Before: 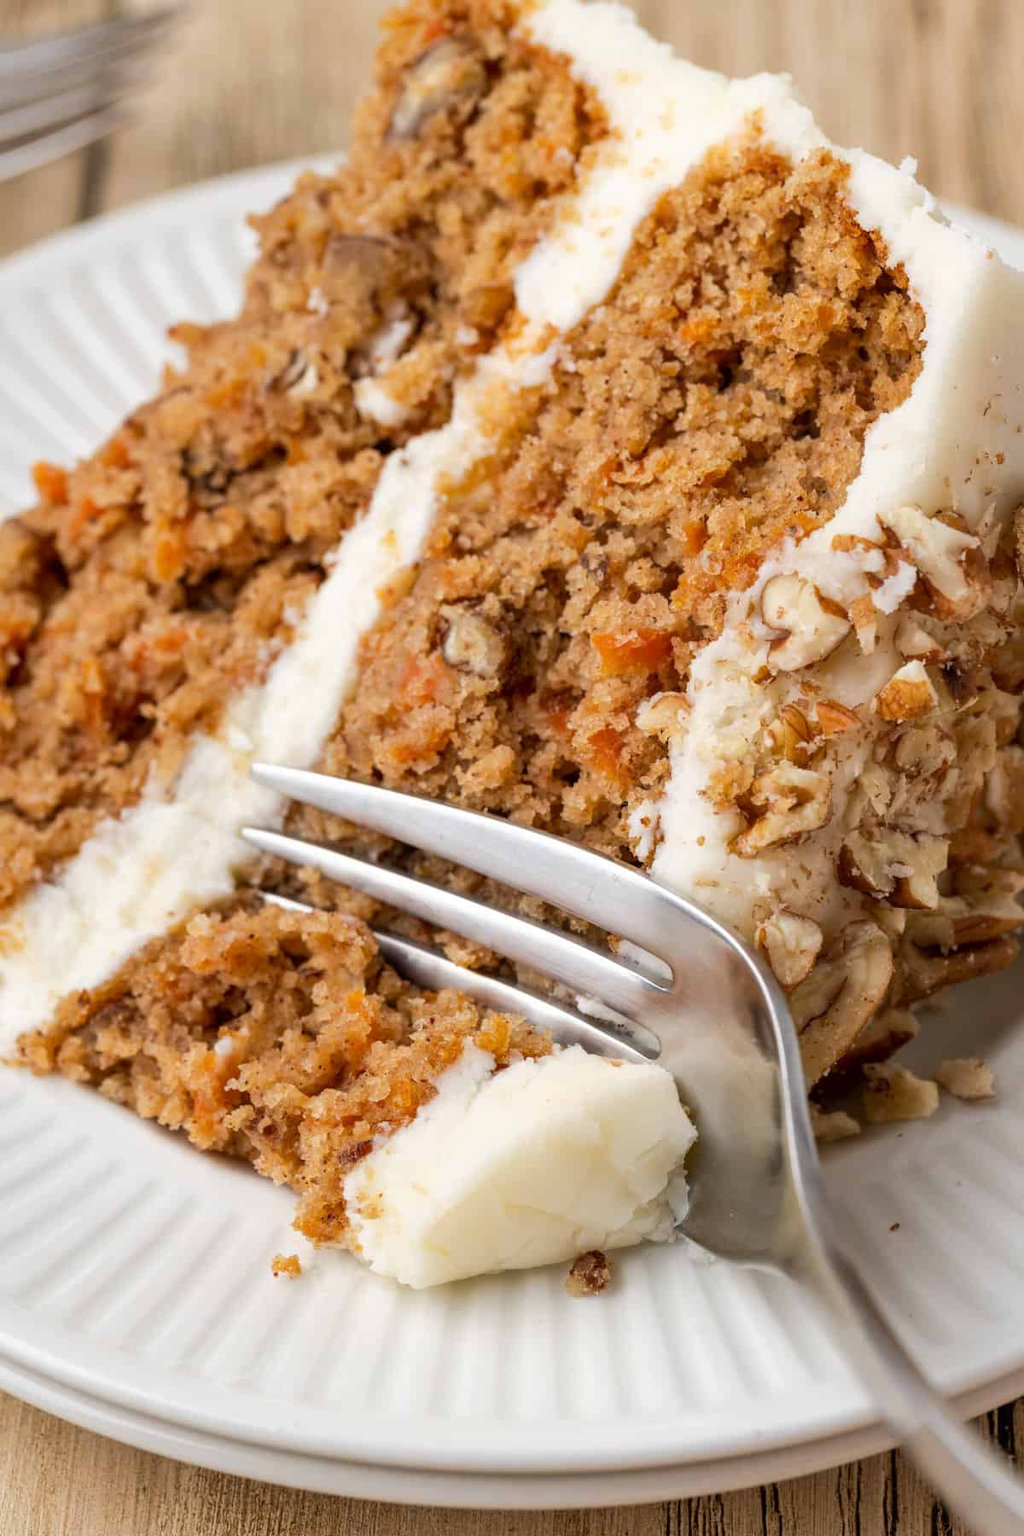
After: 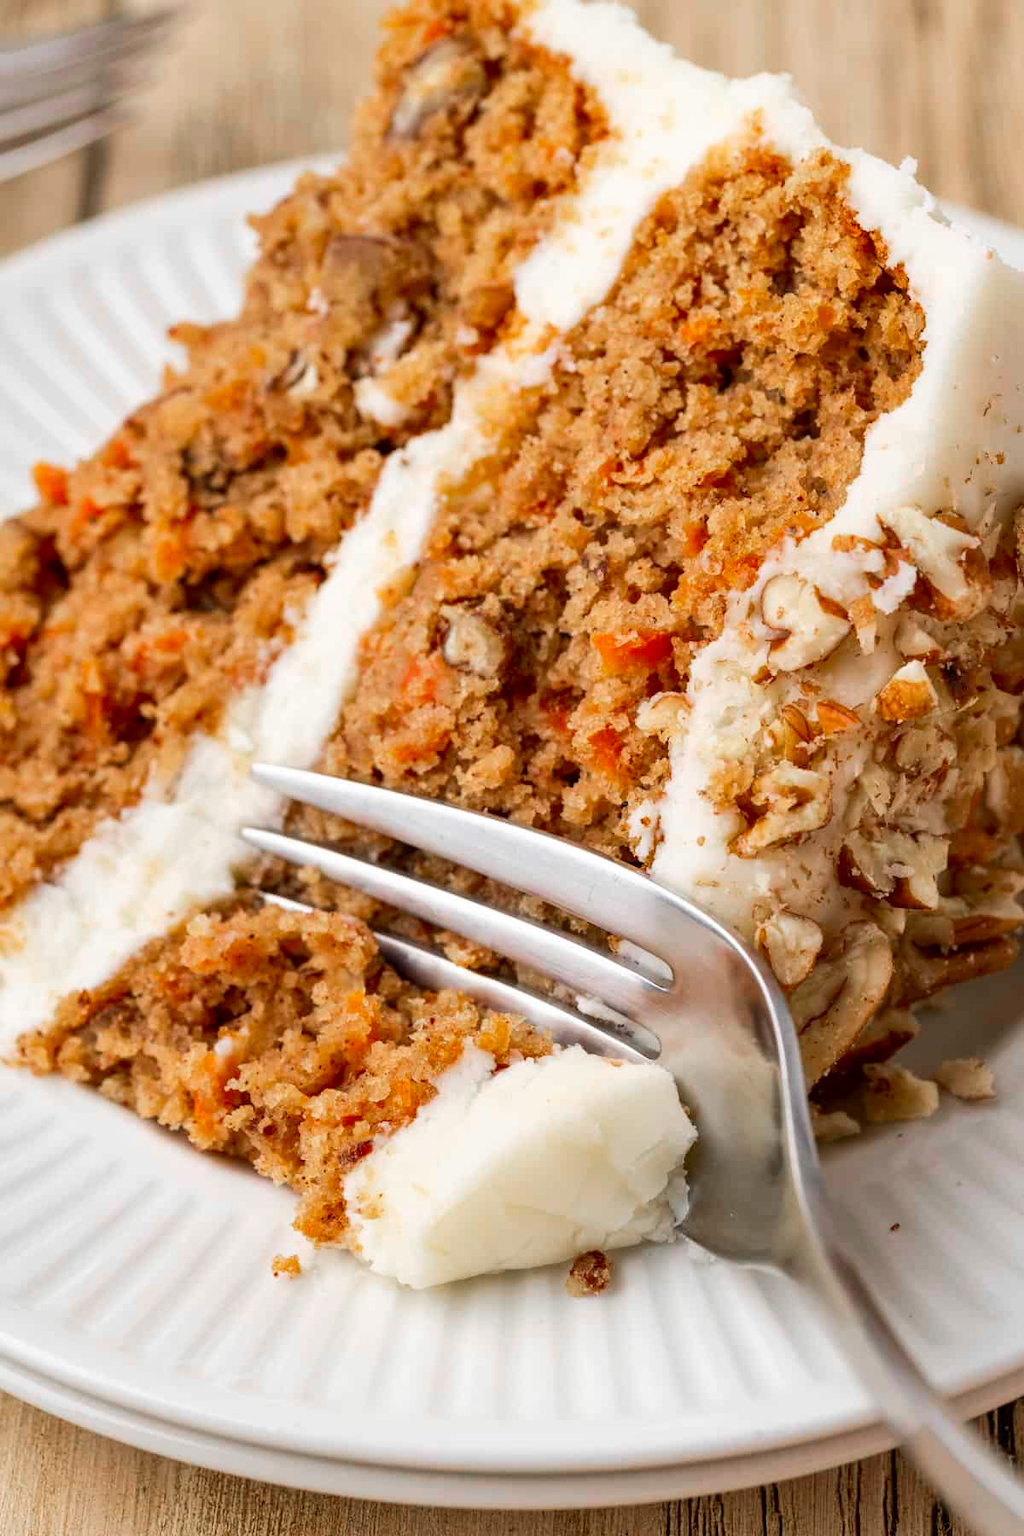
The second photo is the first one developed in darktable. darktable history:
contrast brightness saturation: contrast 0.102, brightness 0.011, saturation 0.024
color zones: curves: ch1 [(0, 0.679) (0.143, 0.647) (0.286, 0.261) (0.378, -0.011) (0.571, 0.396) (0.714, 0.399) (0.857, 0.406) (1, 0.679)]
